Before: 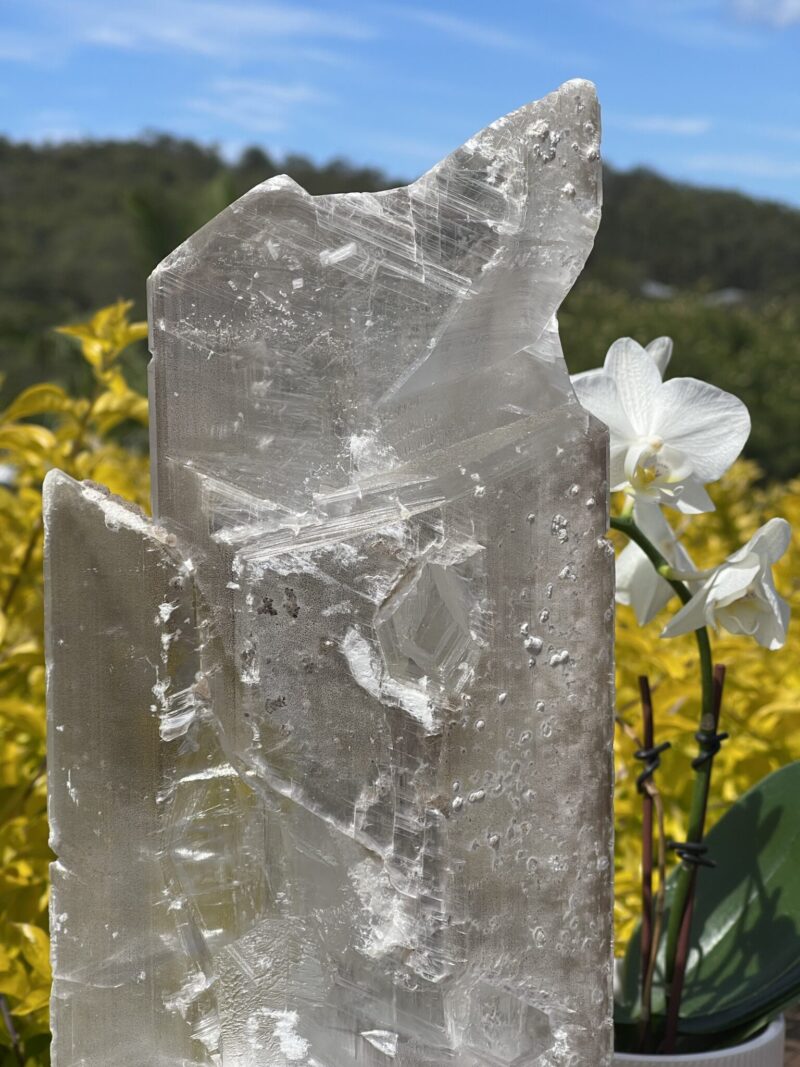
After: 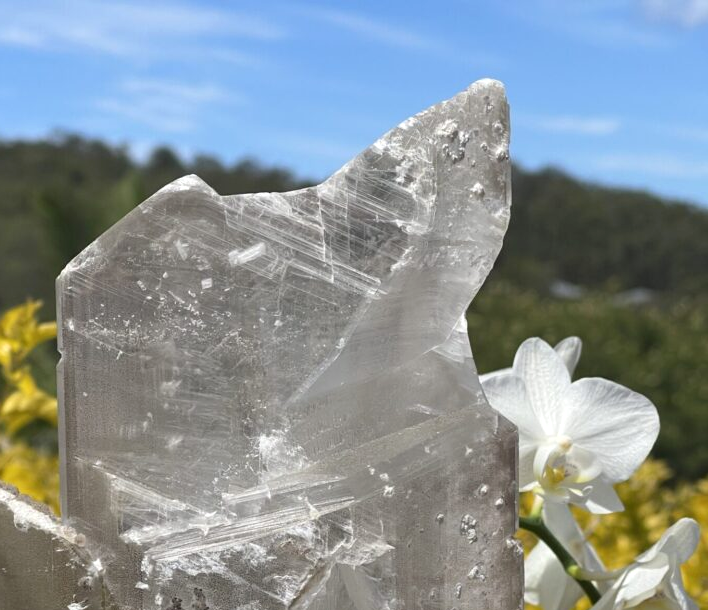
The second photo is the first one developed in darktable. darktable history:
exposure: exposure 0.125 EV, compensate exposure bias true, compensate highlight preservation false
crop and rotate: left 11.472%, bottom 42.742%
